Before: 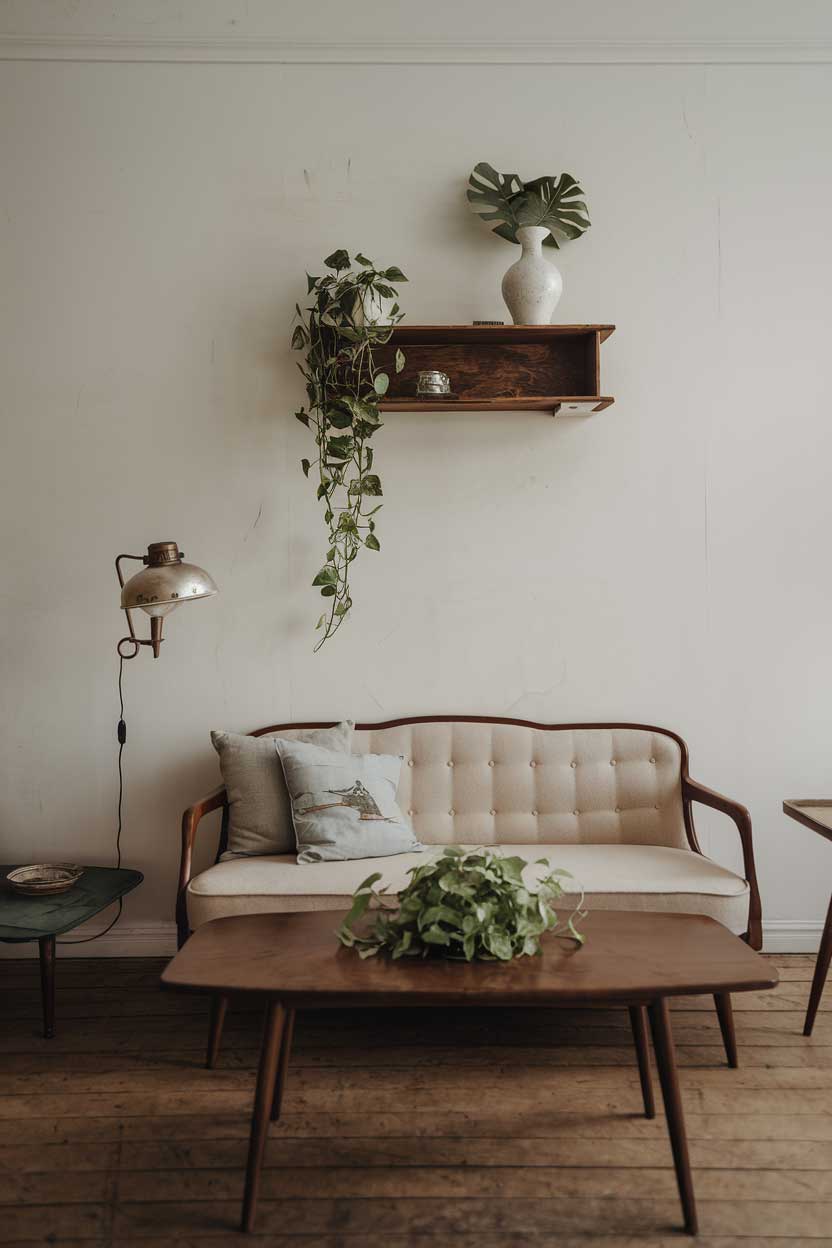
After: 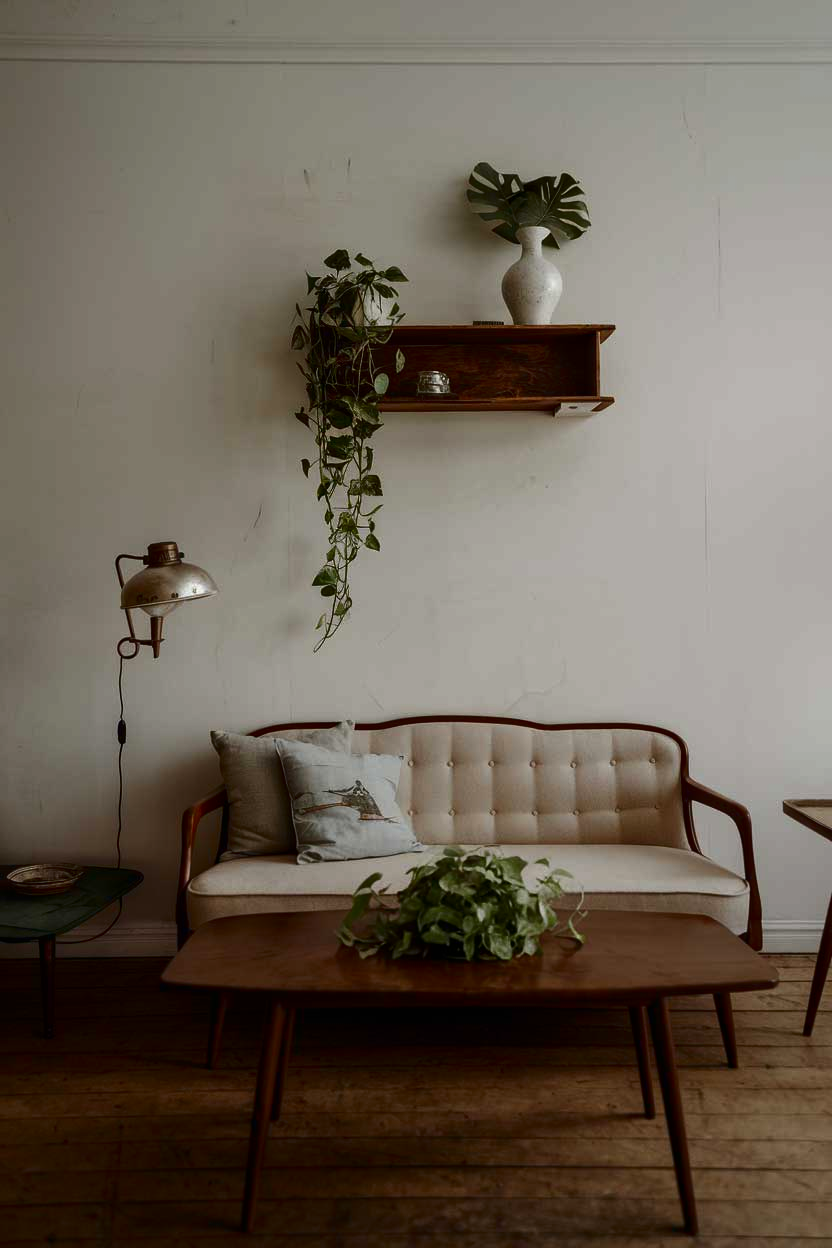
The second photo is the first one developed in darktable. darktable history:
contrast brightness saturation: contrast 0.096, brightness -0.279, saturation 0.147
